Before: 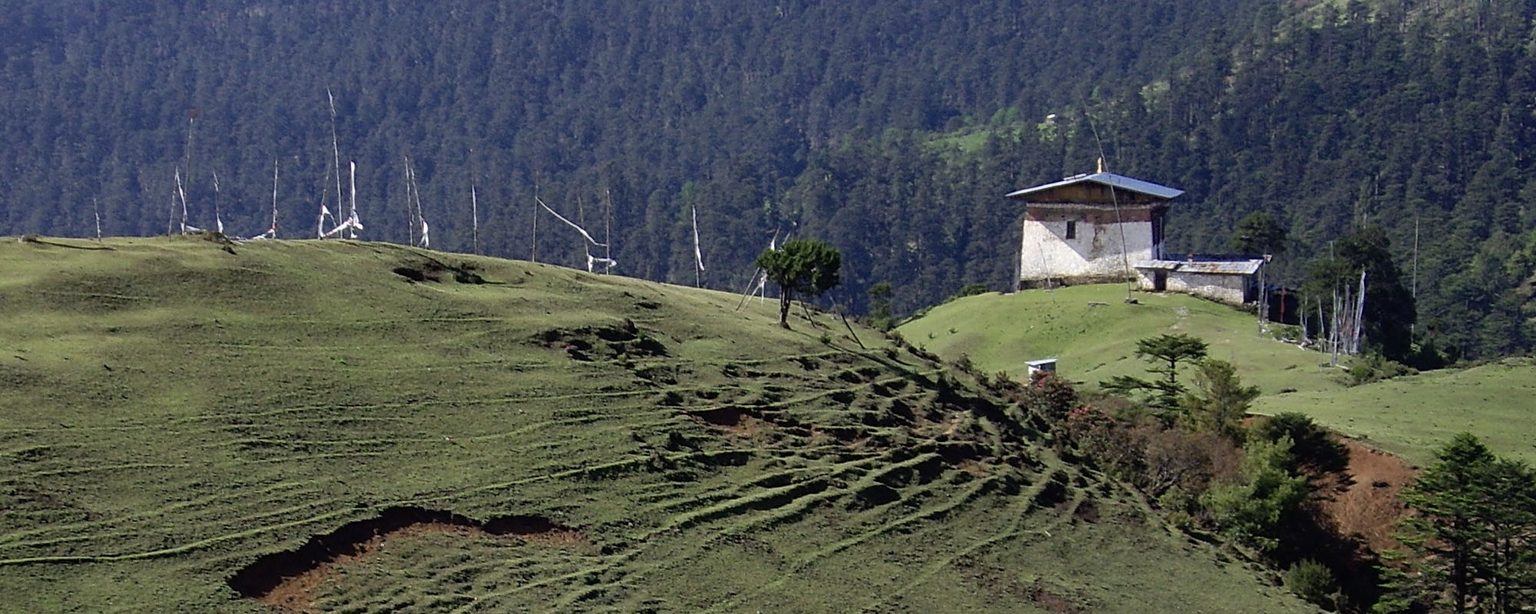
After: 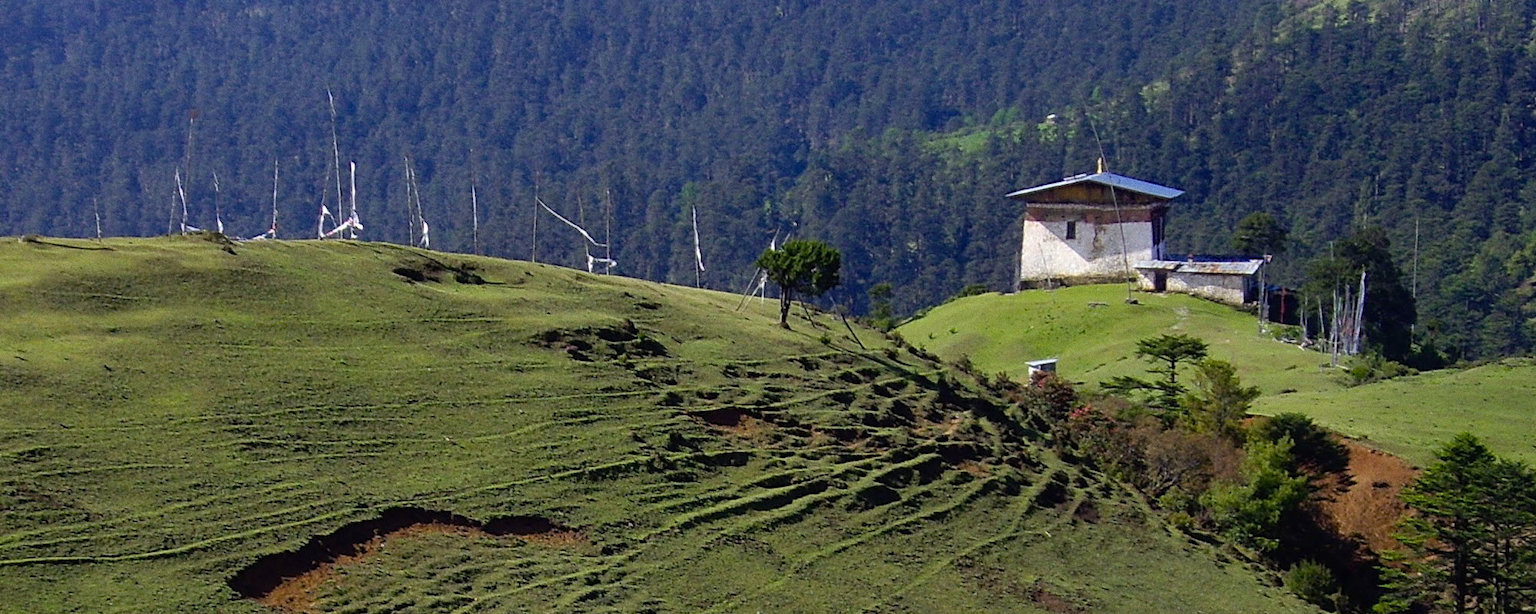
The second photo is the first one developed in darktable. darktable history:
grain: coarseness 0.09 ISO
color balance rgb: linear chroma grading › global chroma 15%, perceptual saturation grading › global saturation 30%
